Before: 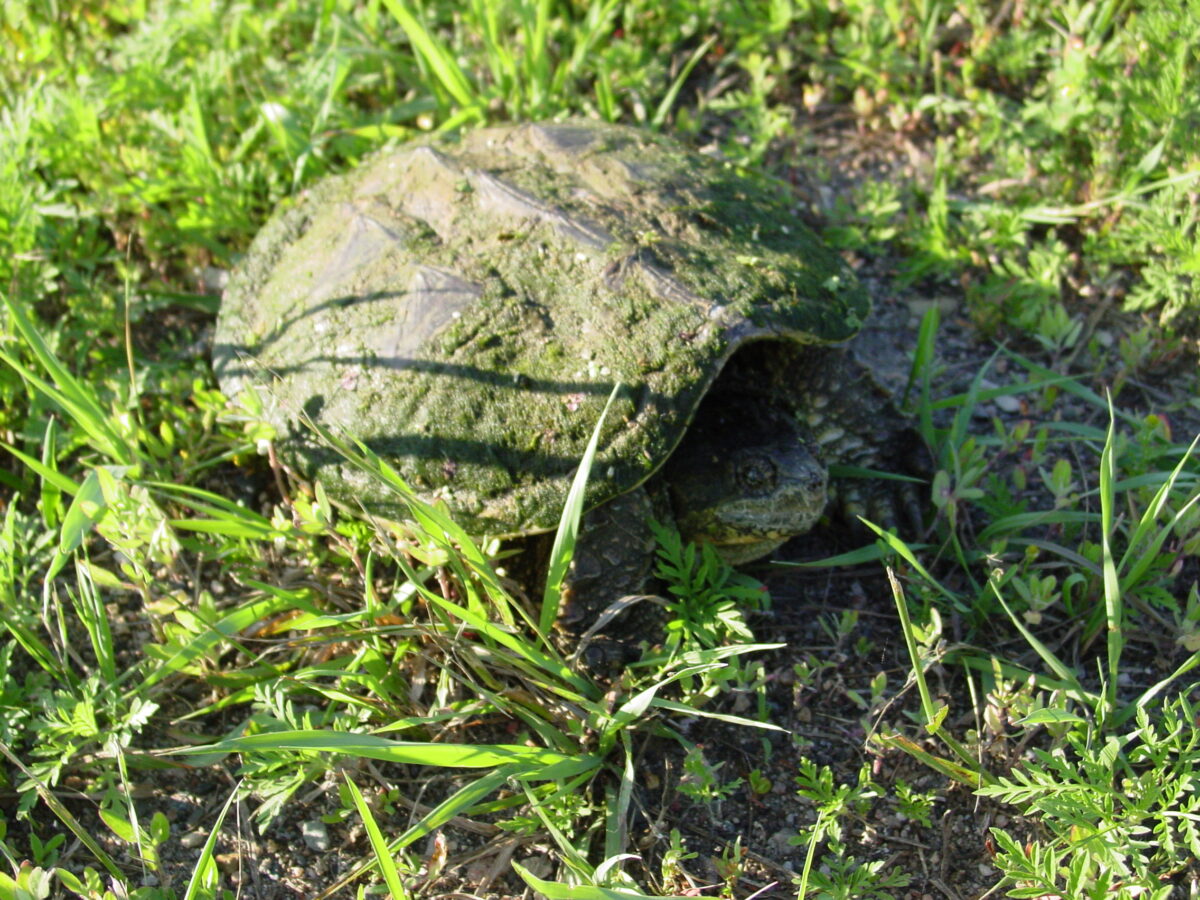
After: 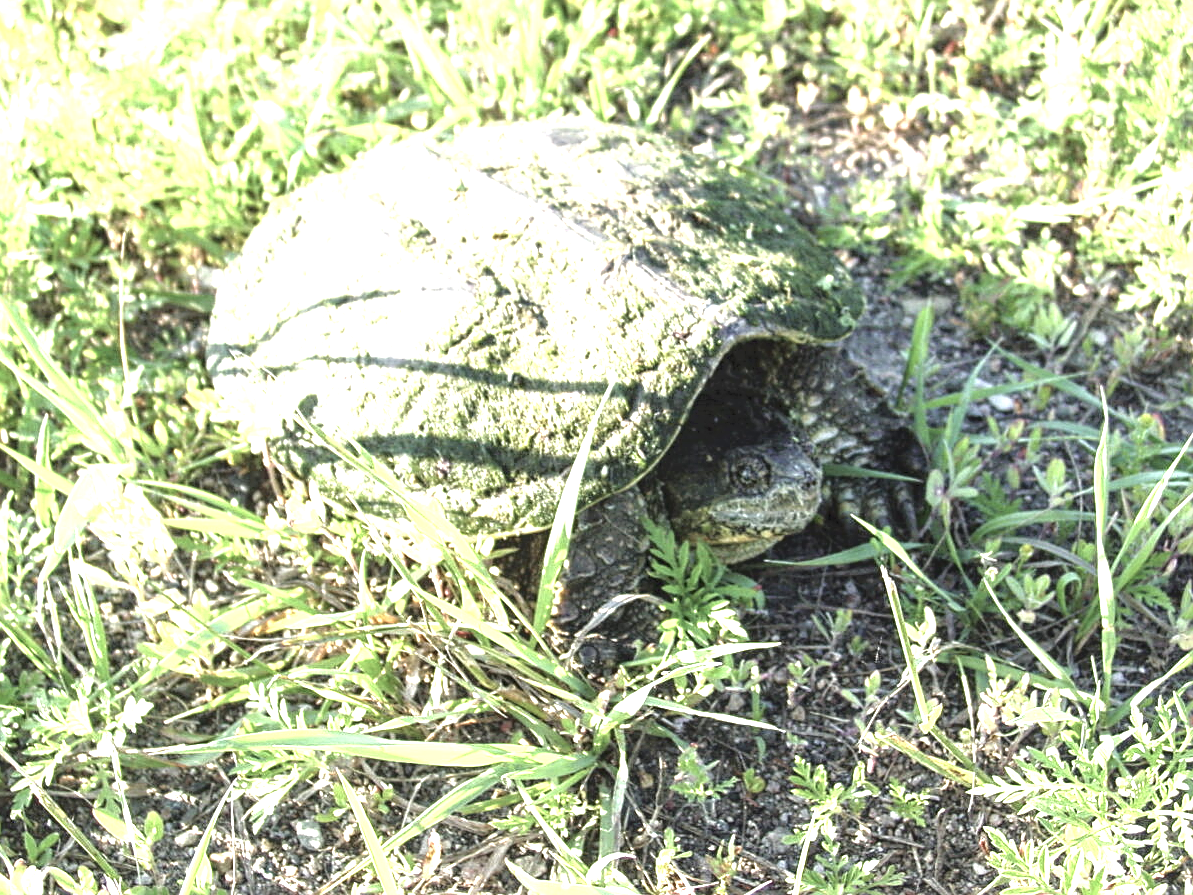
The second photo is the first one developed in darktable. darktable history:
shadows and highlights: radius 127.85, shadows 21.18, highlights -22.26, low approximation 0.01
exposure: black level correction 0, exposure 1.884 EV, compensate highlight preservation false
sharpen: amount 0.493
crop and rotate: left 0.536%, top 0.185%, bottom 0.315%
local contrast: on, module defaults
contrast brightness saturation: contrast -0.042, saturation -0.414
tone curve: curves: ch0 [(0, 0) (0.003, 0.026) (0.011, 0.024) (0.025, 0.022) (0.044, 0.031) (0.069, 0.067) (0.1, 0.094) (0.136, 0.102) (0.177, 0.14) (0.224, 0.189) (0.277, 0.238) (0.335, 0.325) (0.399, 0.379) (0.468, 0.453) (0.543, 0.528) (0.623, 0.609) (0.709, 0.695) (0.801, 0.793) (0.898, 0.898) (1, 1)], color space Lab, independent channels, preserve colors none
